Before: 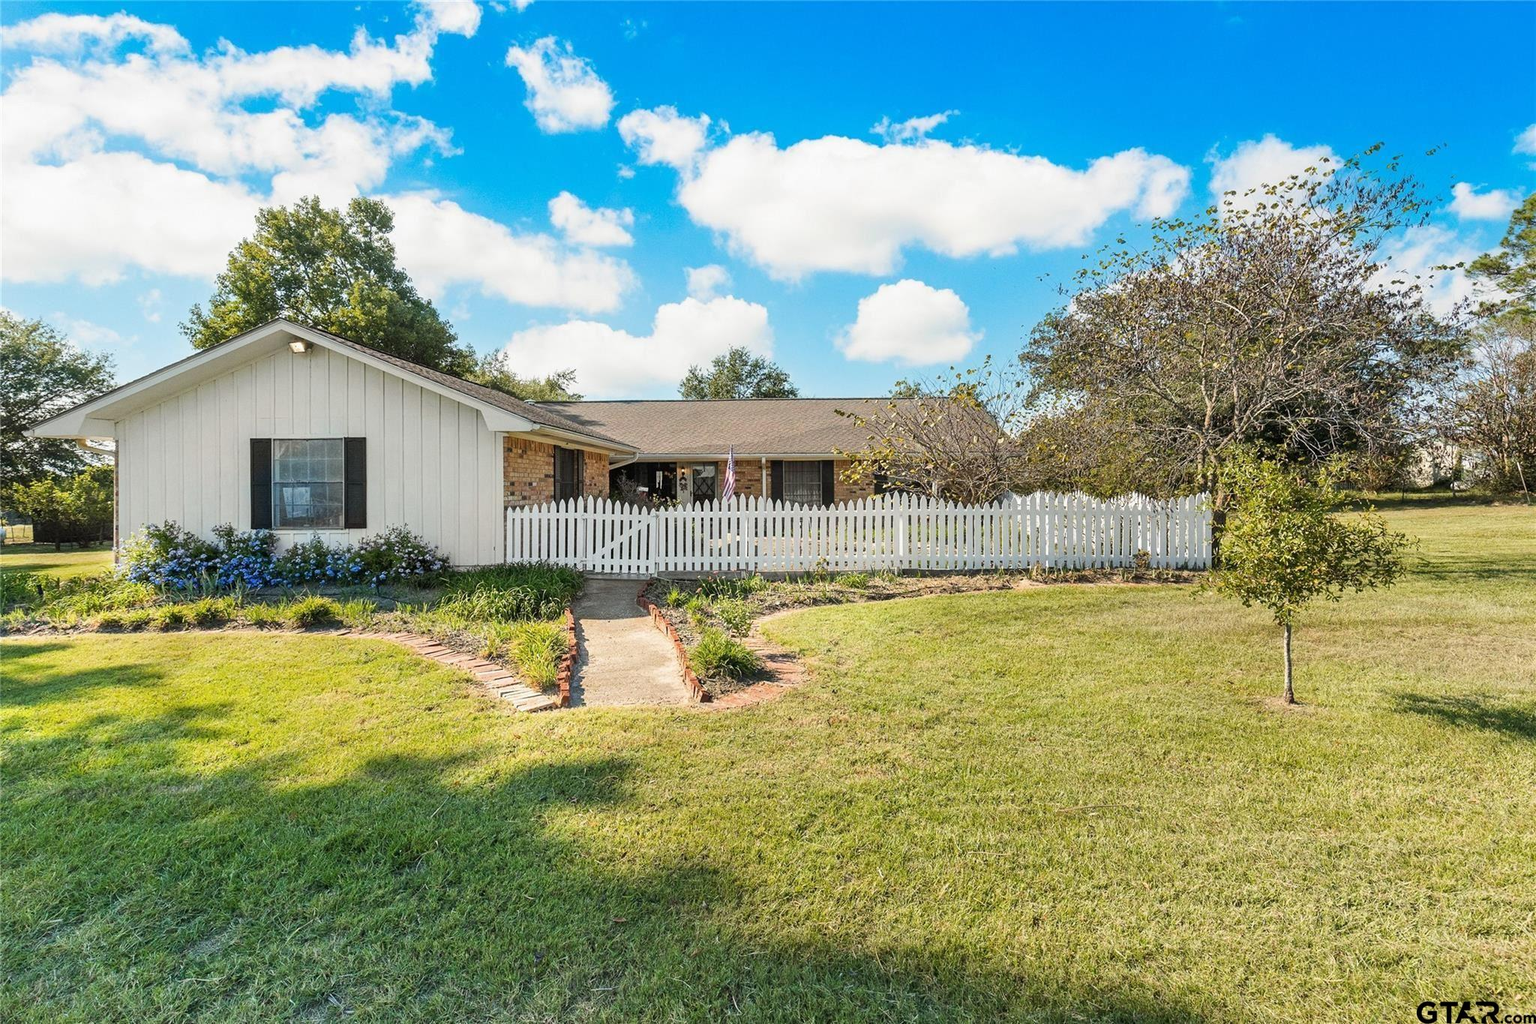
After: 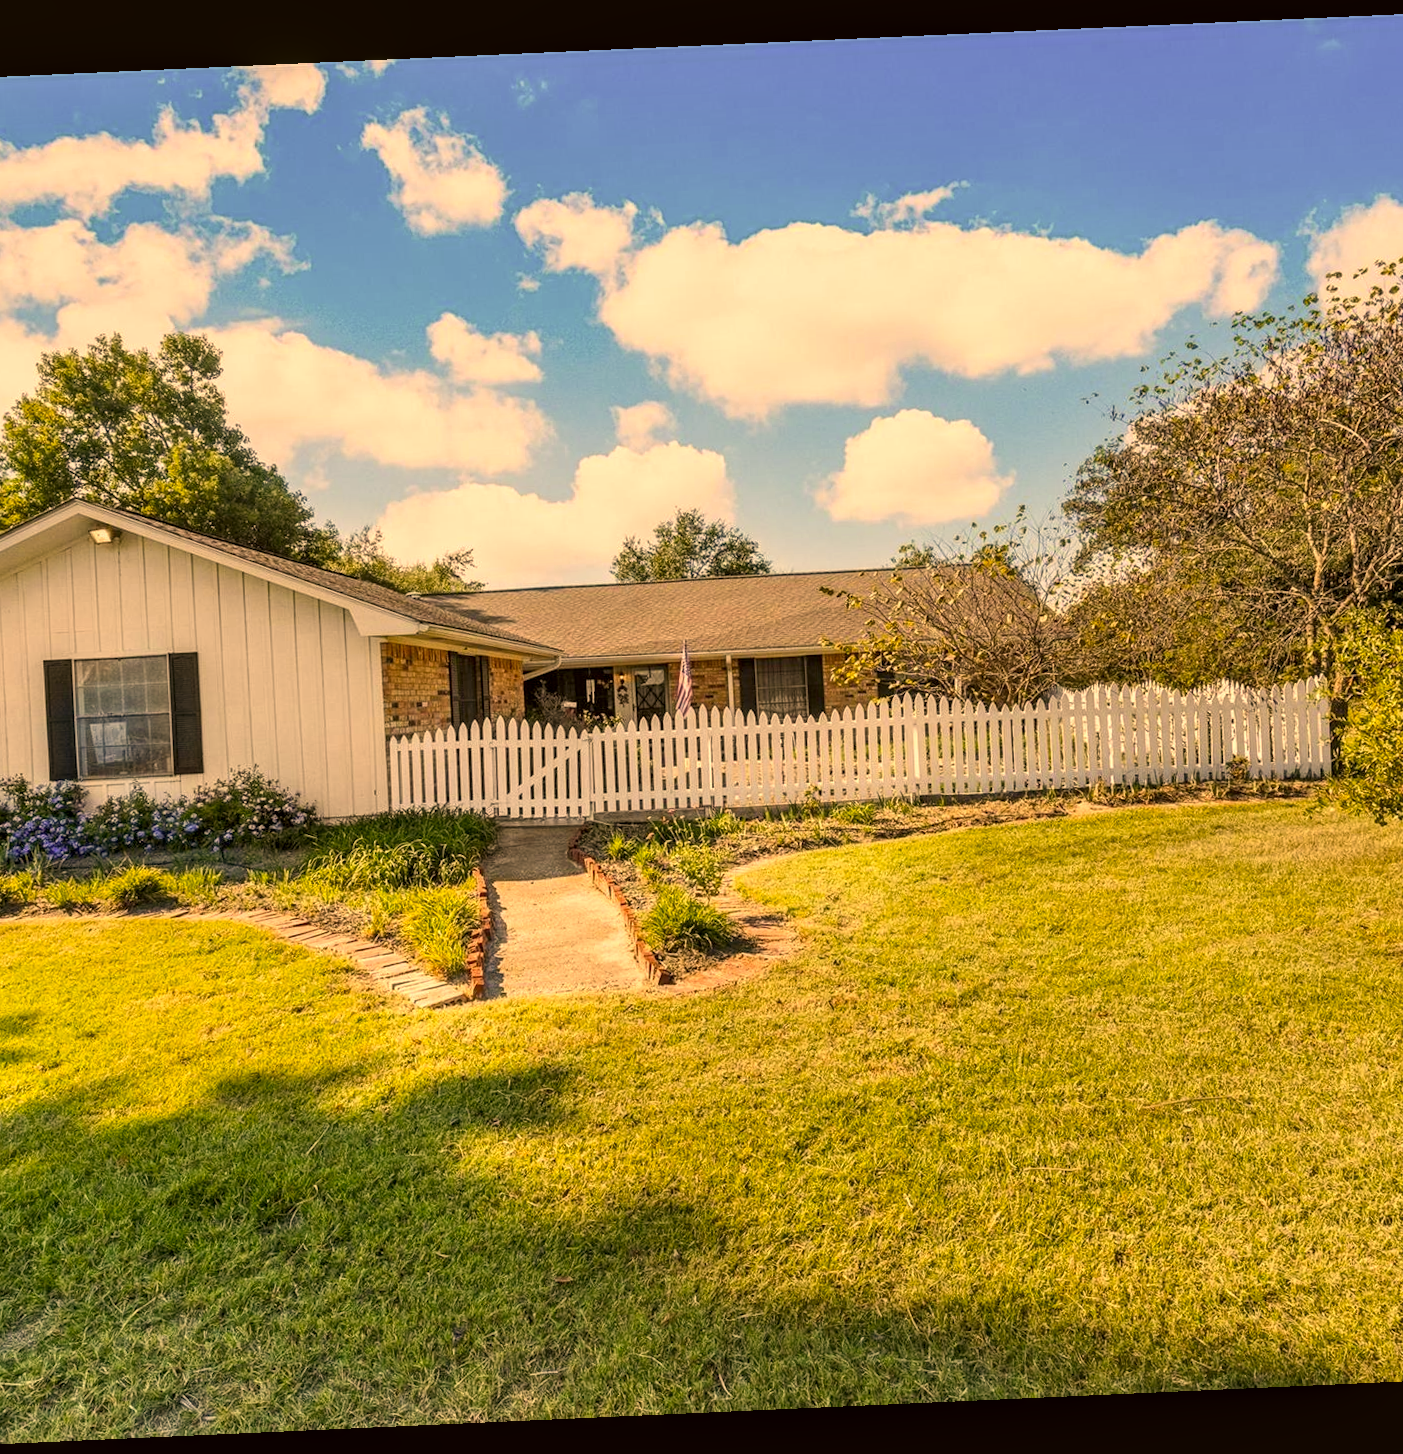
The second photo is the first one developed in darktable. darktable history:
color correction: highlights a* 17.94, highlights b* 35.39, shadows a* 1.48, shadows b* 6.42, saturation 1.01
crop and rotate: left 15.055%, right 18.278%
rotate and perspective: rotation -2.56°, automatic cropping off
local contrast: on, module defaults
